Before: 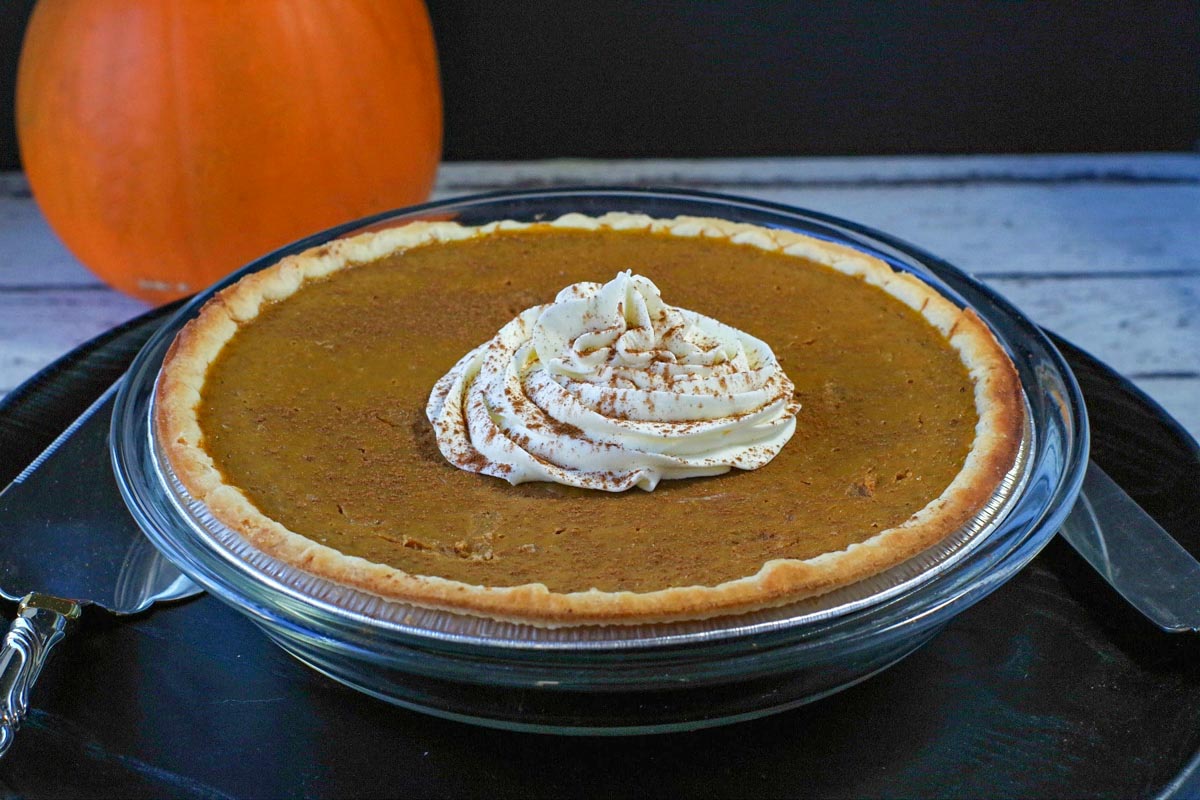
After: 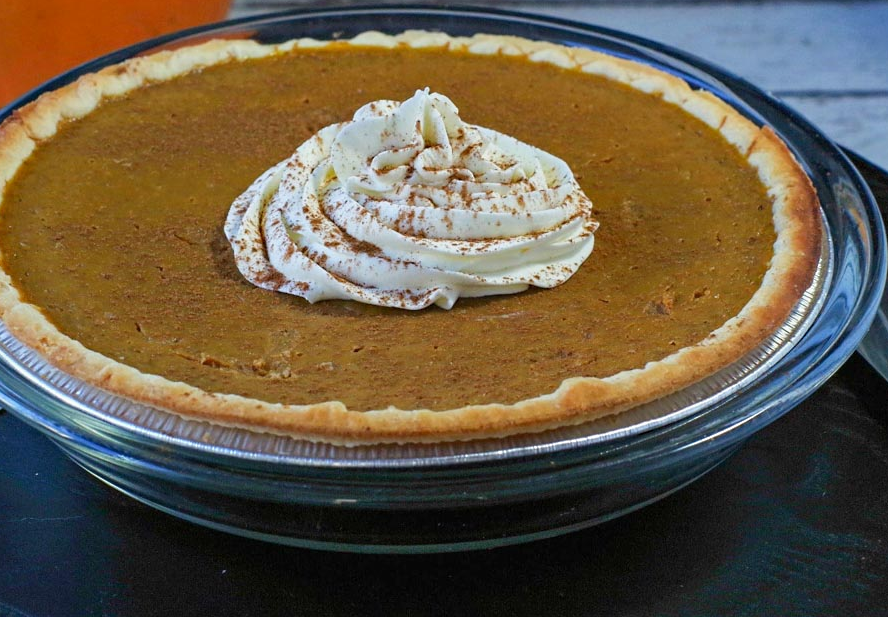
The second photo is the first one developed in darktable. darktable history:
crop: left 16.871%, top 22.857%, right 9.116%
tone equalizer: -8 EV -0.002 EV, -7 EV 0.005 EV, -6 EV -0.009 EV, -5 EV 0.011 EV, -4 EV -0.012 EV, -3 EV 0.007 EV, -2 EV -0.062 EV, -1 EV -0.293 EV, +0 EV -0.582 EV, smoothing diameter 2%, edges refinement/feathering 20, mask exposure compensation -1.57 EV, filter diffusion 5
sharpen: radius 5.325, amount 0.312, threshold 26.433
